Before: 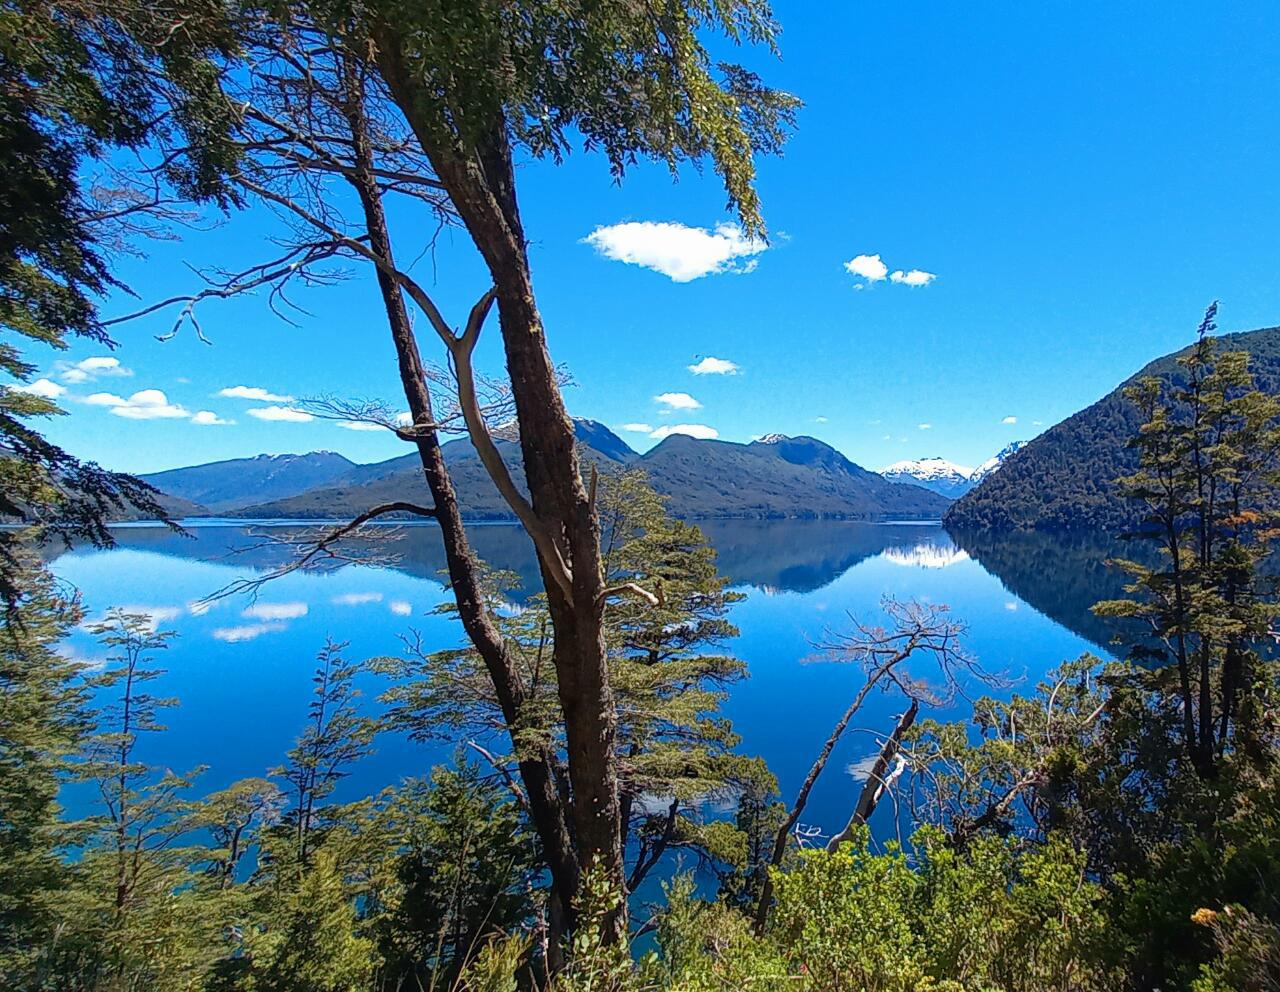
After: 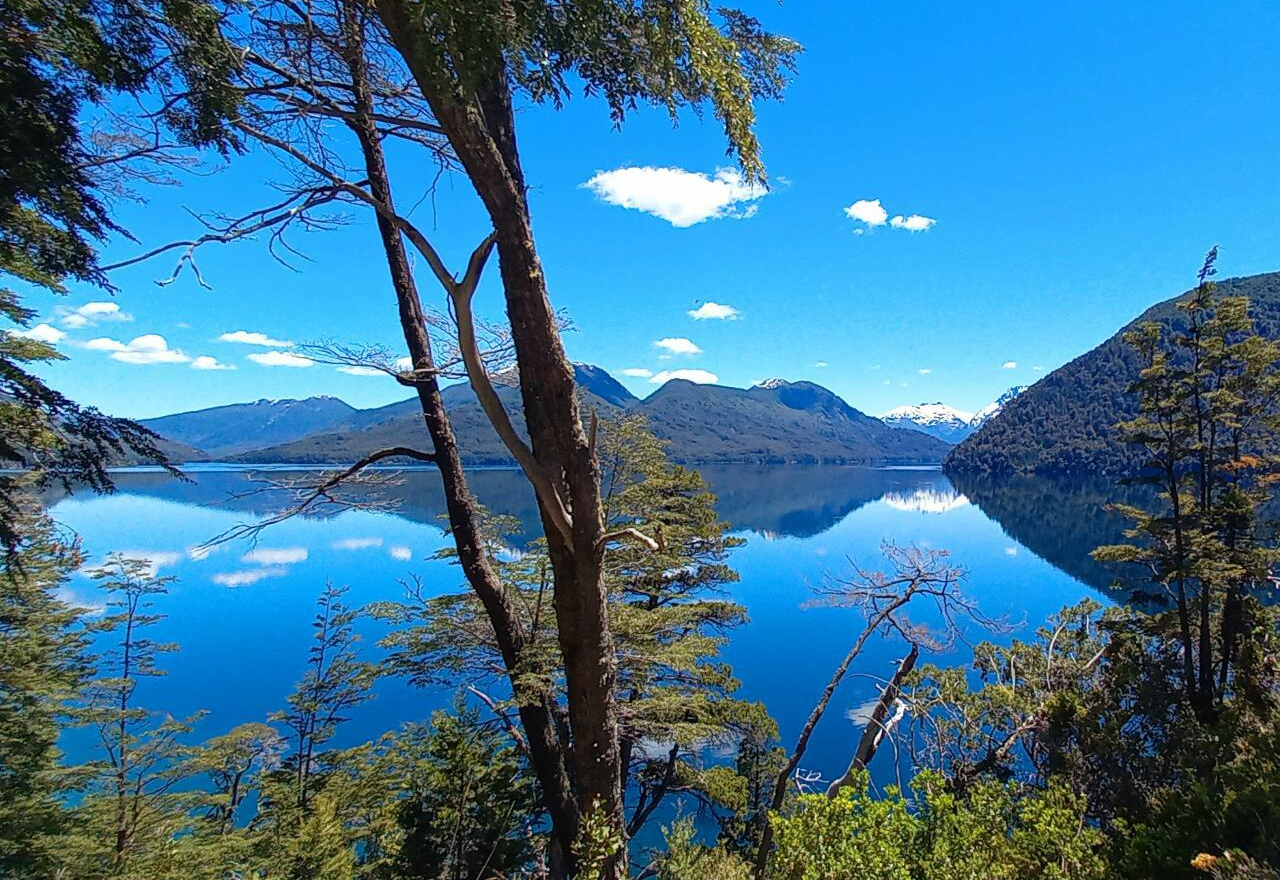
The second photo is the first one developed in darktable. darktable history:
crop and rotate: top 5.609%, bottom 5.609%
levels: mode automatic, black 0.023%, white 99.97%, levels [0.062, 0.494, 0.925]
